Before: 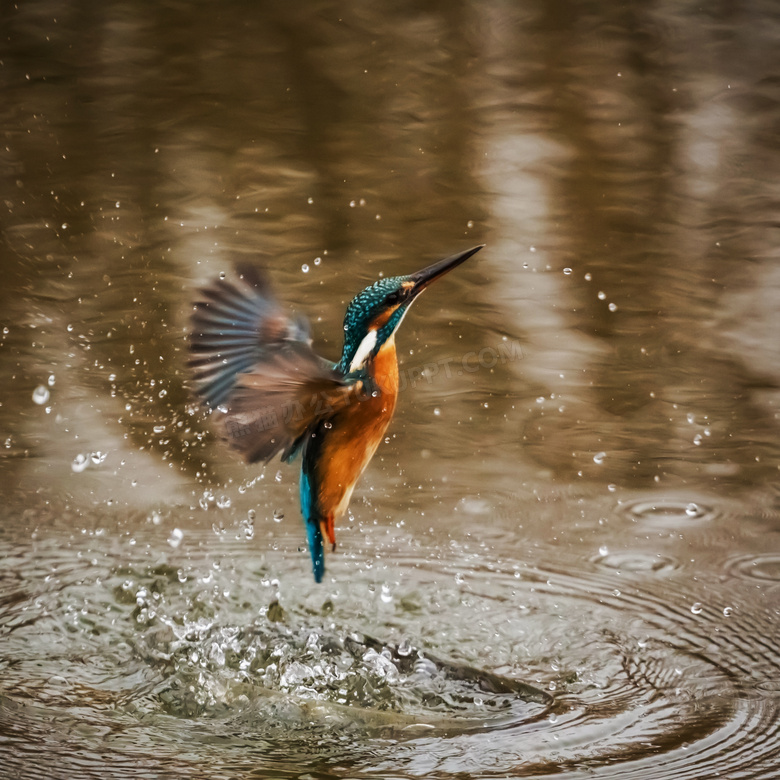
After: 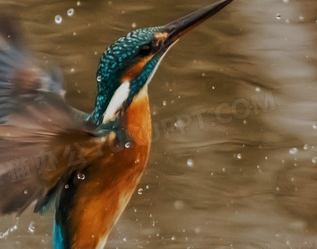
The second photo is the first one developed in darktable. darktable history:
tone equalizer: -8 EV 0.224 EV, -7 EV 0.454 EV, -6 EV 0.442 EV, -5 EV 0.212 EV, -3 EV -0.249 EV, -2 EV -0.442 EV, -1 EV -0.431 EV, +0 EV -0.267 EV, mask exposure compensation -0.49 EV
crop: left 31.709%, top 32.007%, right 27.626%, bottom 36.068%
